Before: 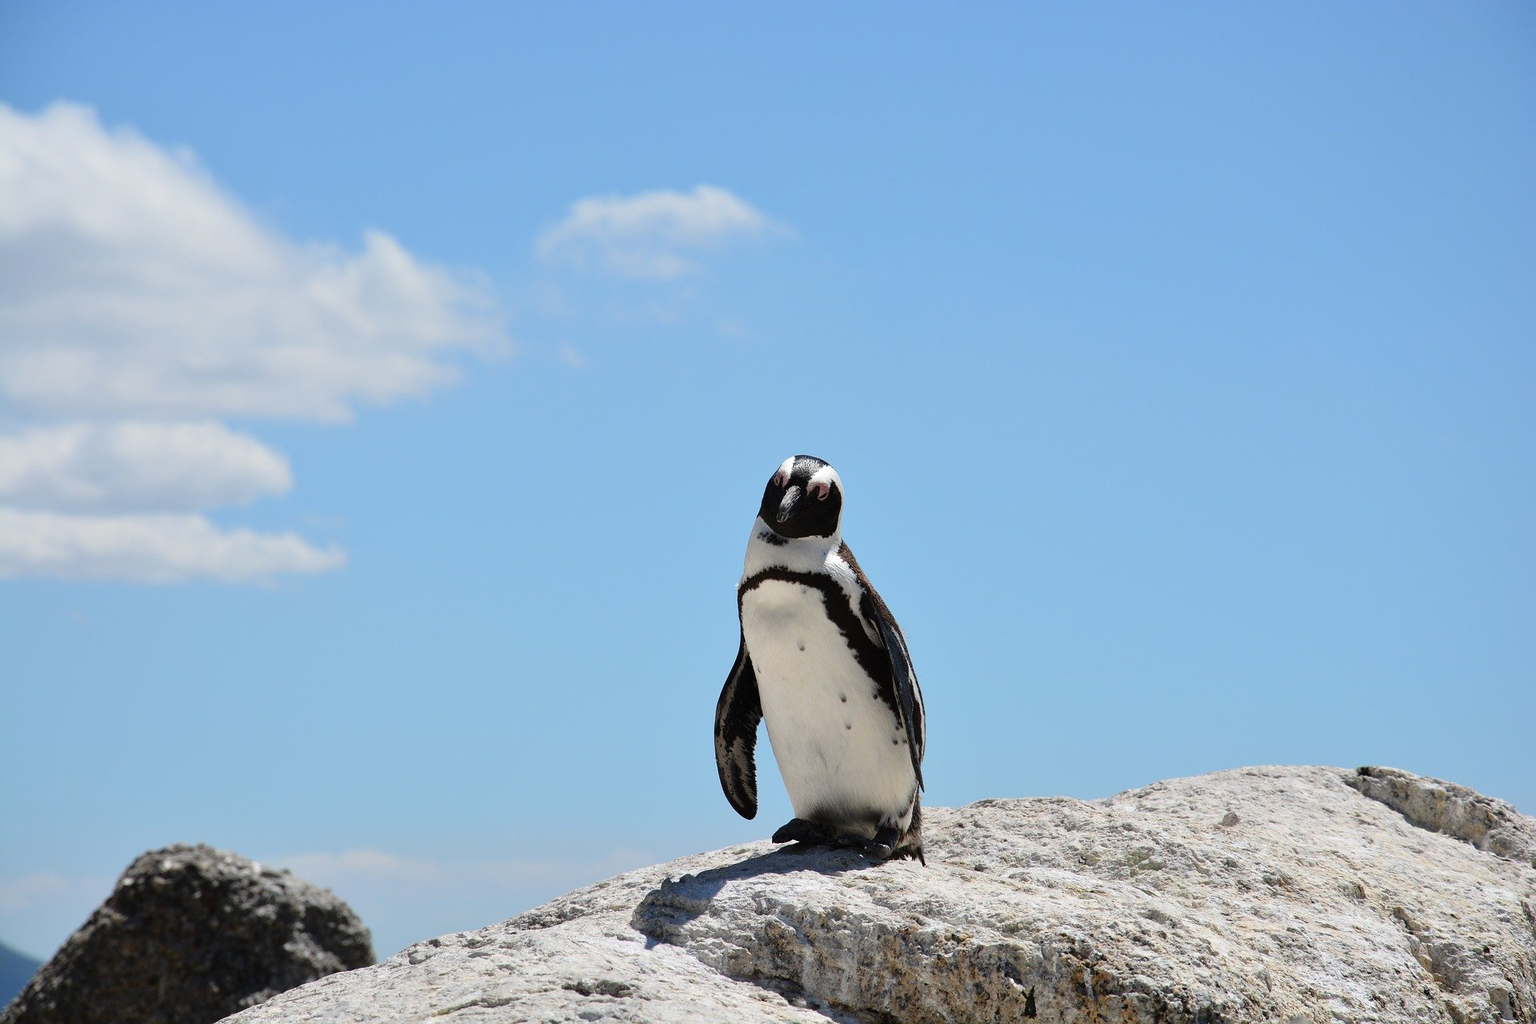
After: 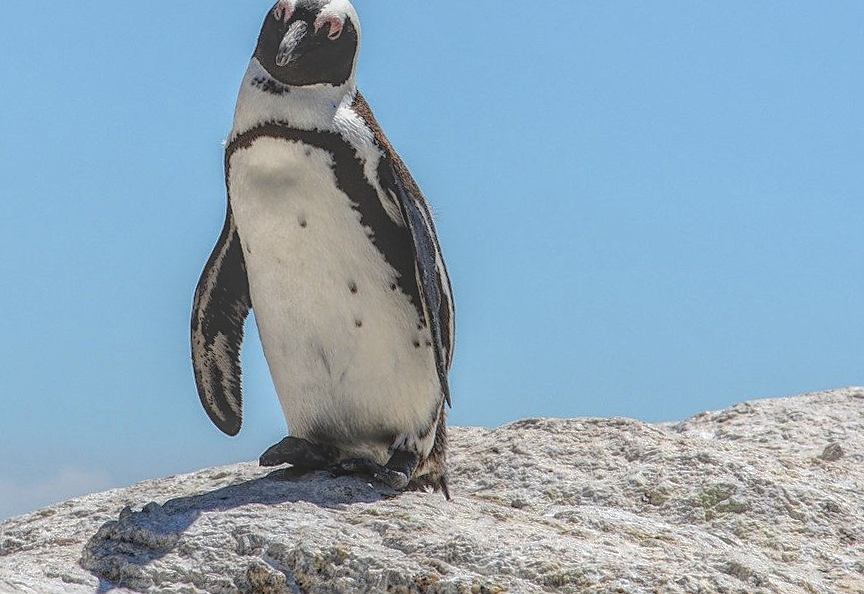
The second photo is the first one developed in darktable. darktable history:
rotate and perspective: rotation 1.57°, crop left 0.018, crop right 0.982, crop top 0.039, crop bottom 0.961
local contrast: highlights 20%, shadows 30%, detail 200%, midtone range 0.2
sharpen: radius 1.864, amount 0.398, threshold 1.271
crop: left 35.976%, top 45.819%, right 18.162%, bottom 5.807%
